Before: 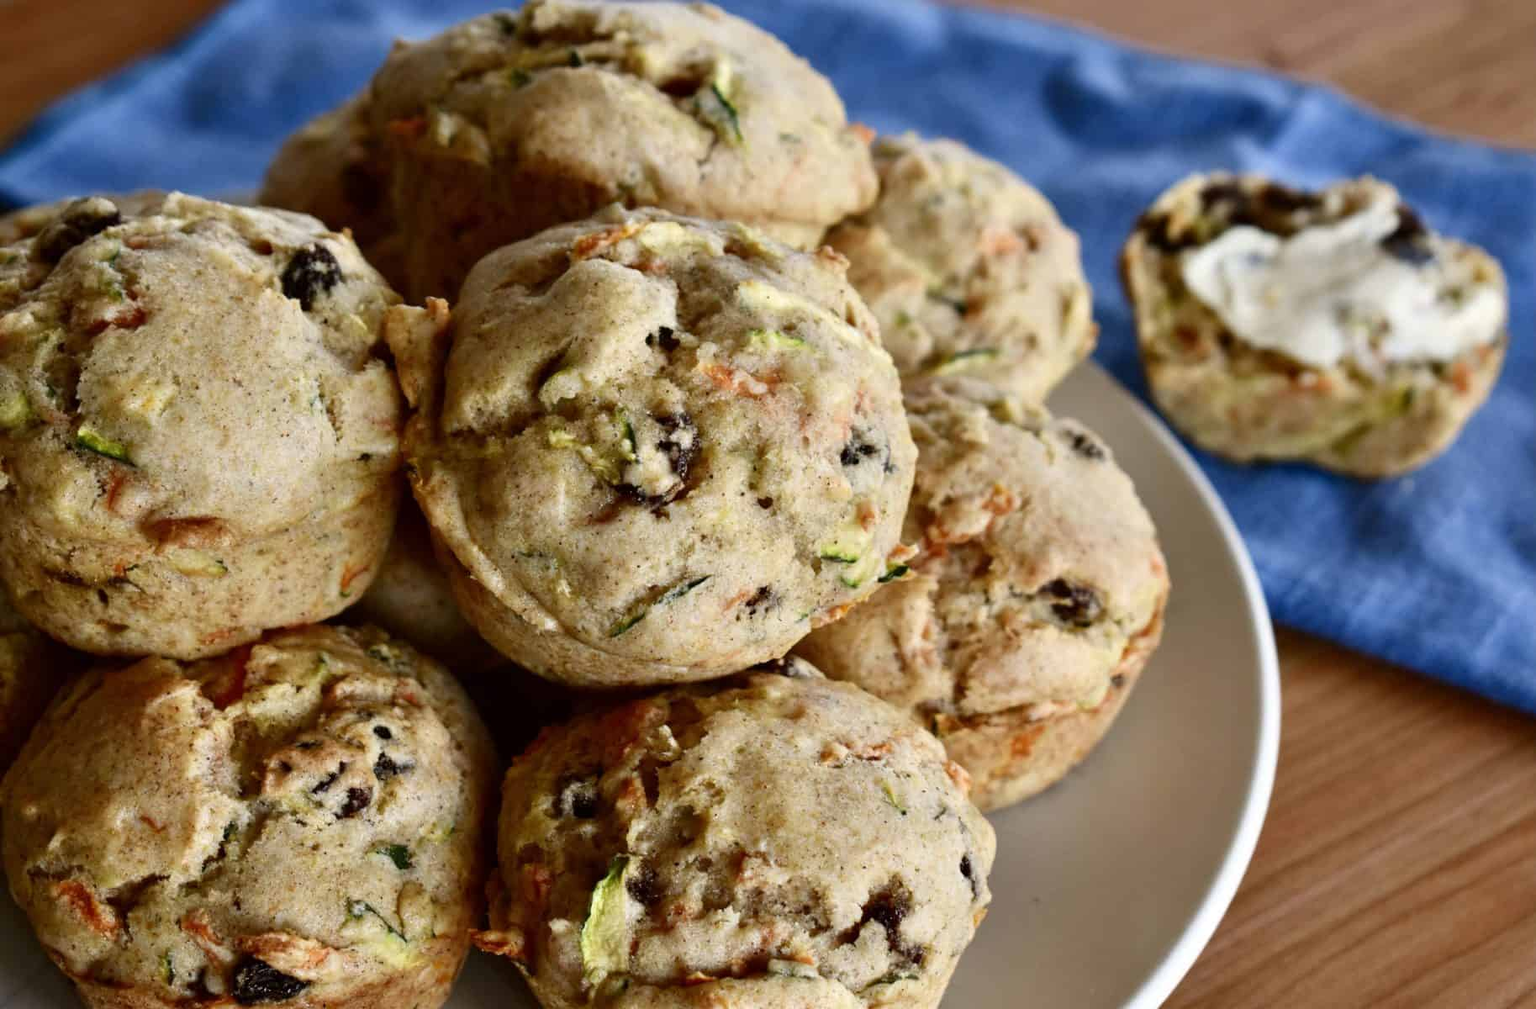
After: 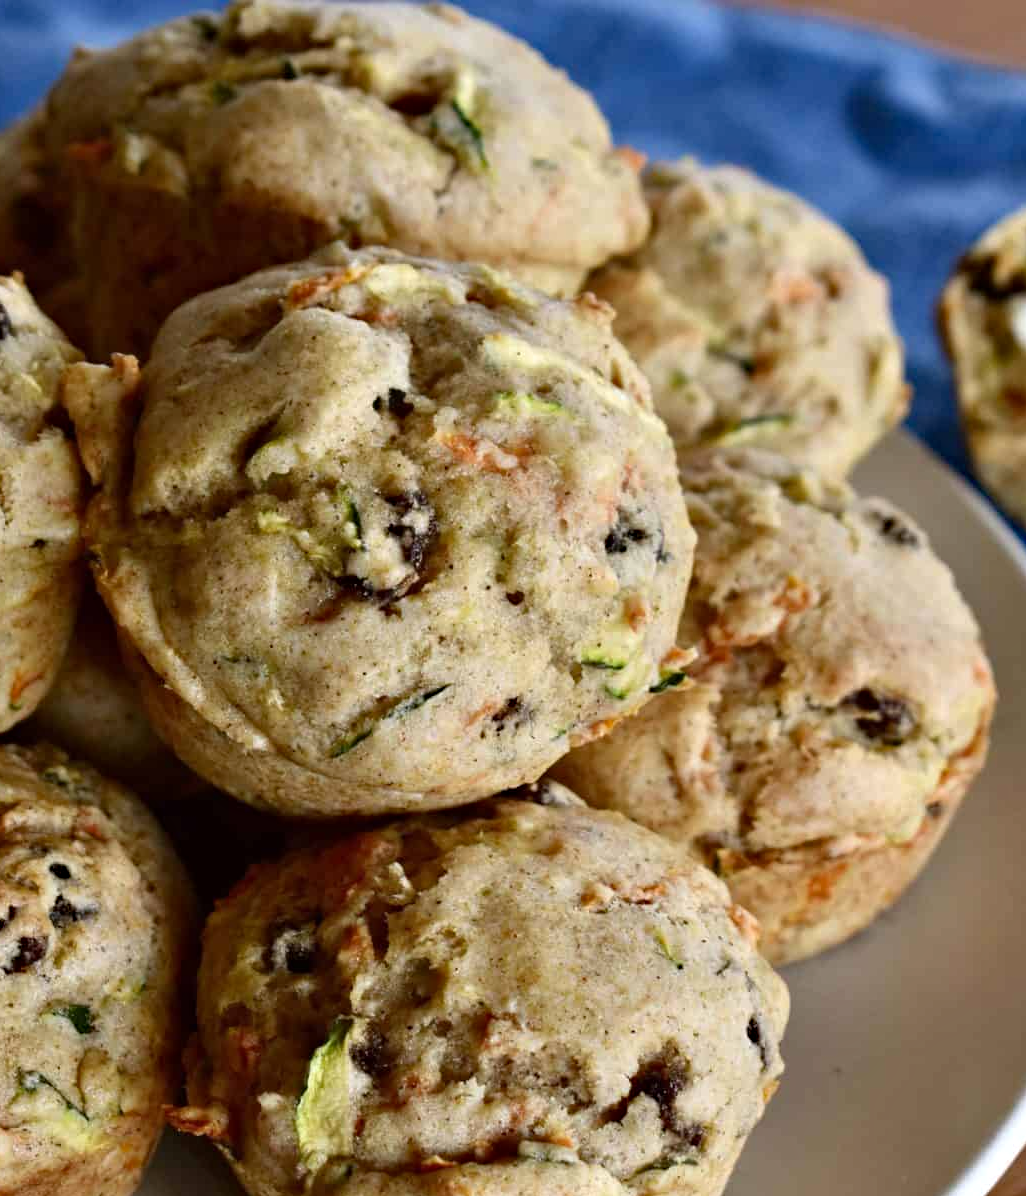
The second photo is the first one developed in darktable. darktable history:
crop: left 21.674%, right 22.086%
haze removal: compatibility mode true, adaptive false
